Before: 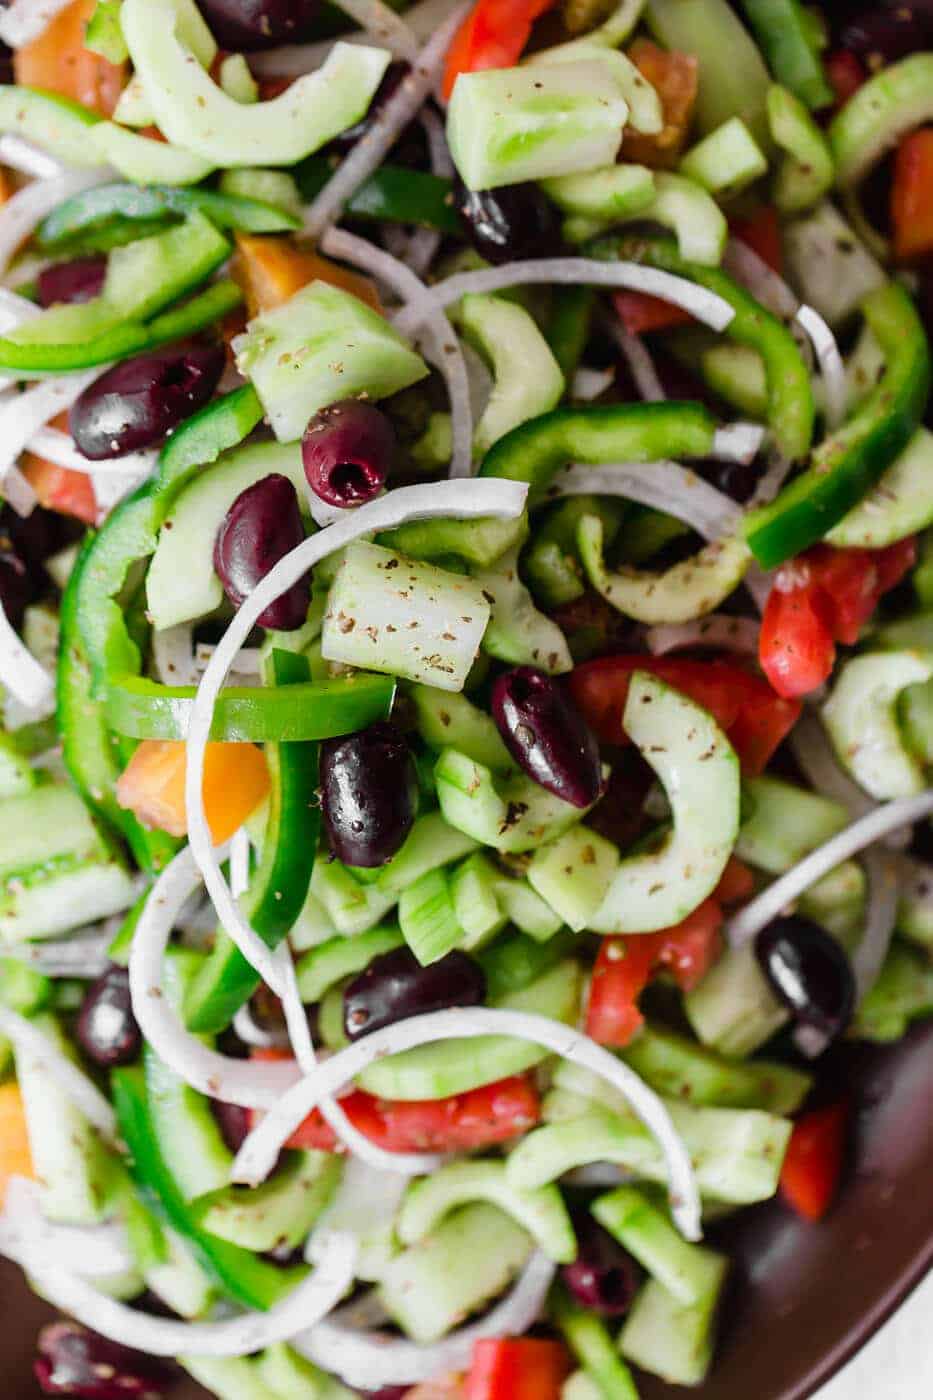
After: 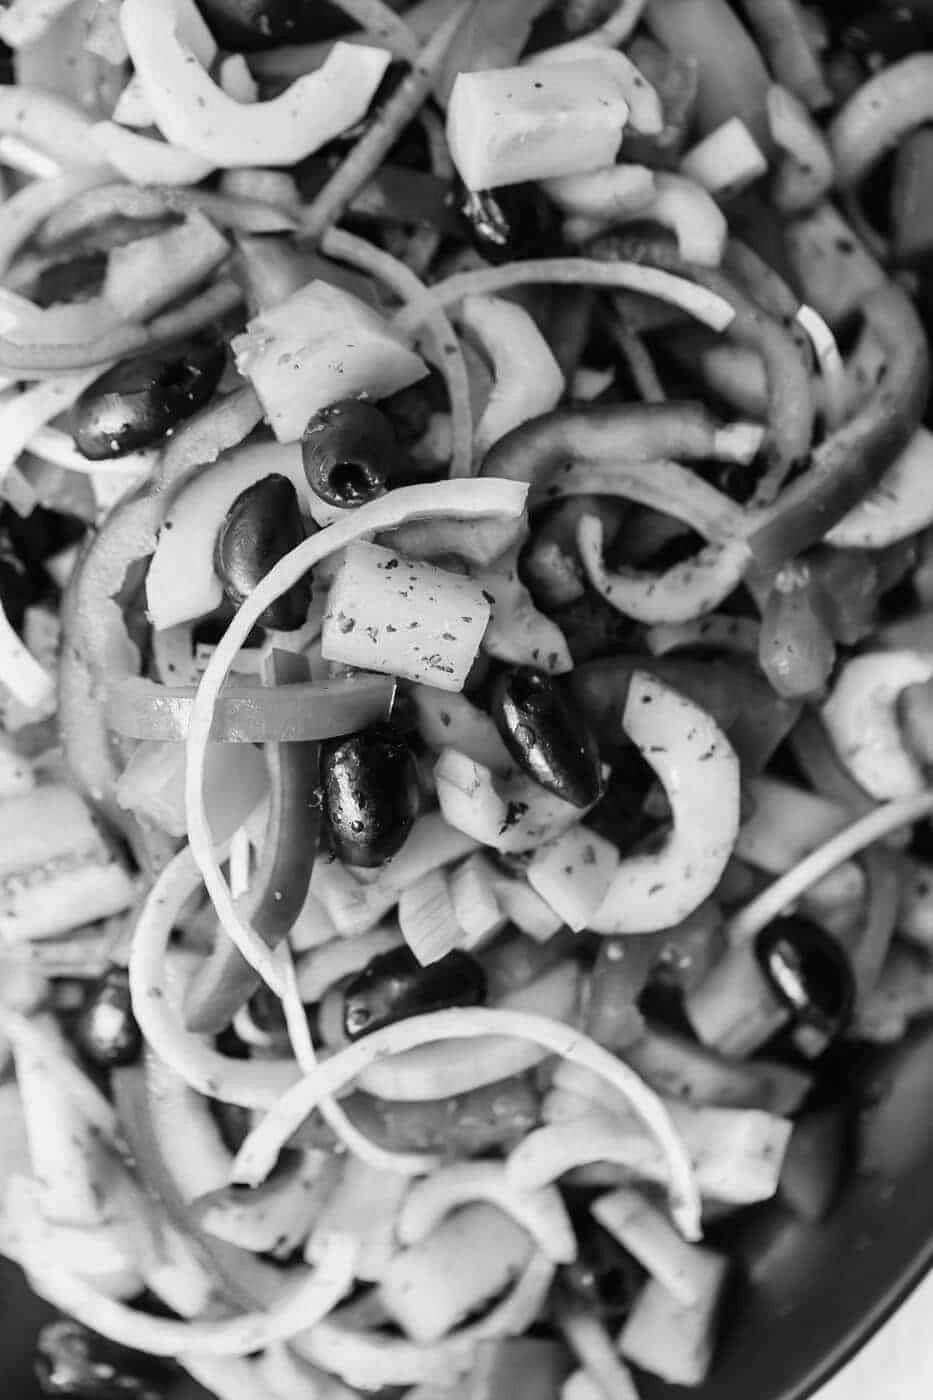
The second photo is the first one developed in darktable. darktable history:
white balance: red 0.974, blue 1.044
monochrome: on, module defaults
